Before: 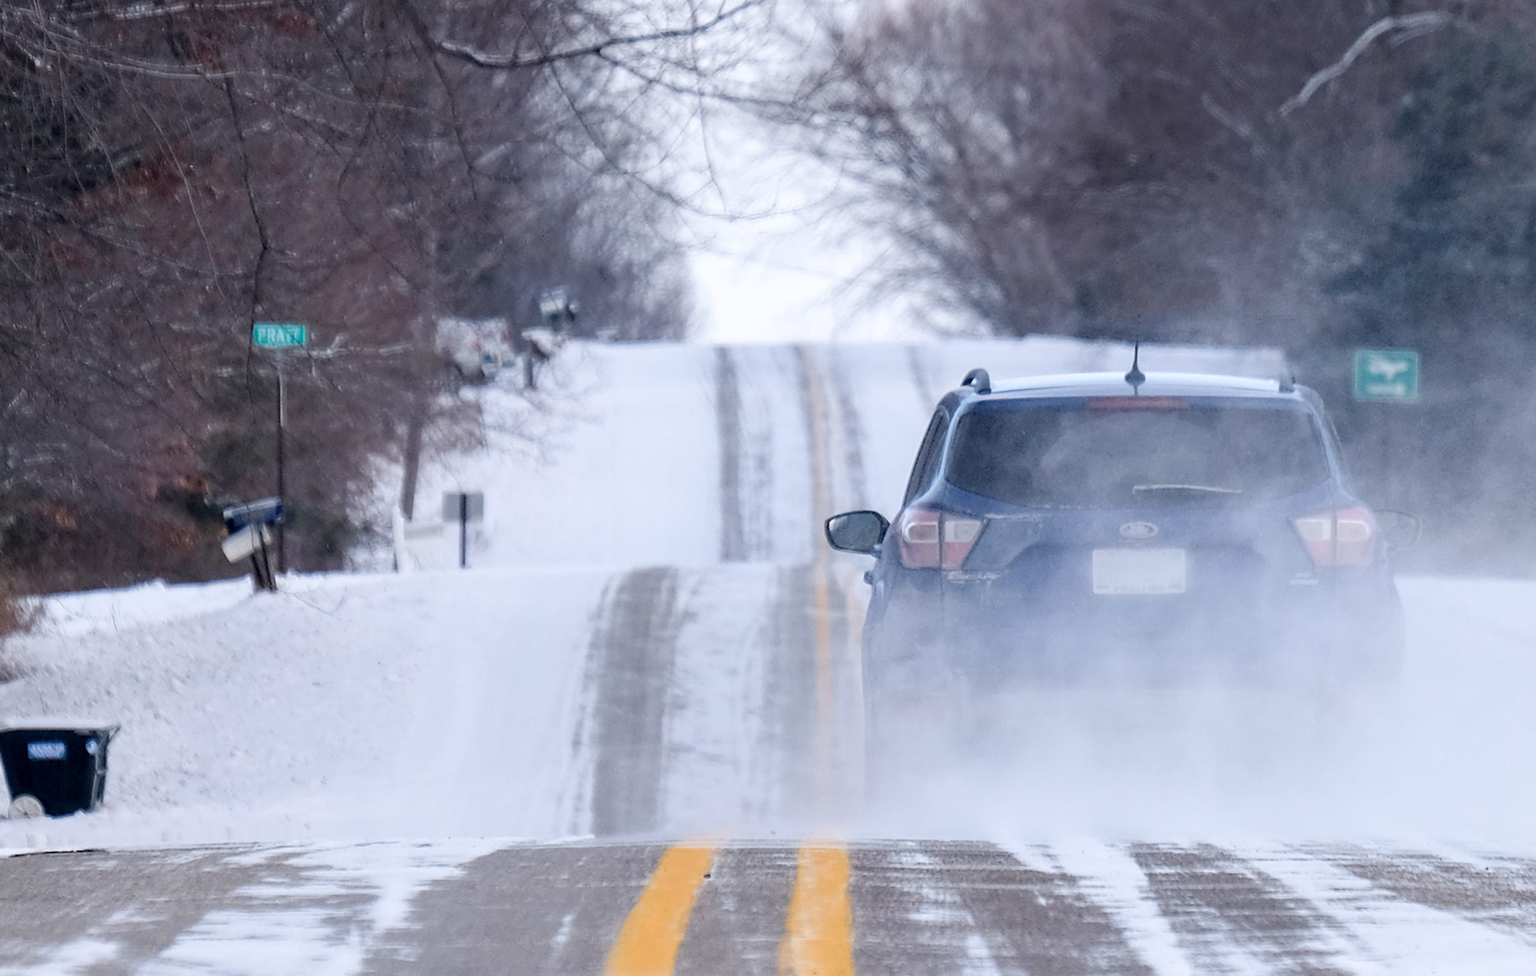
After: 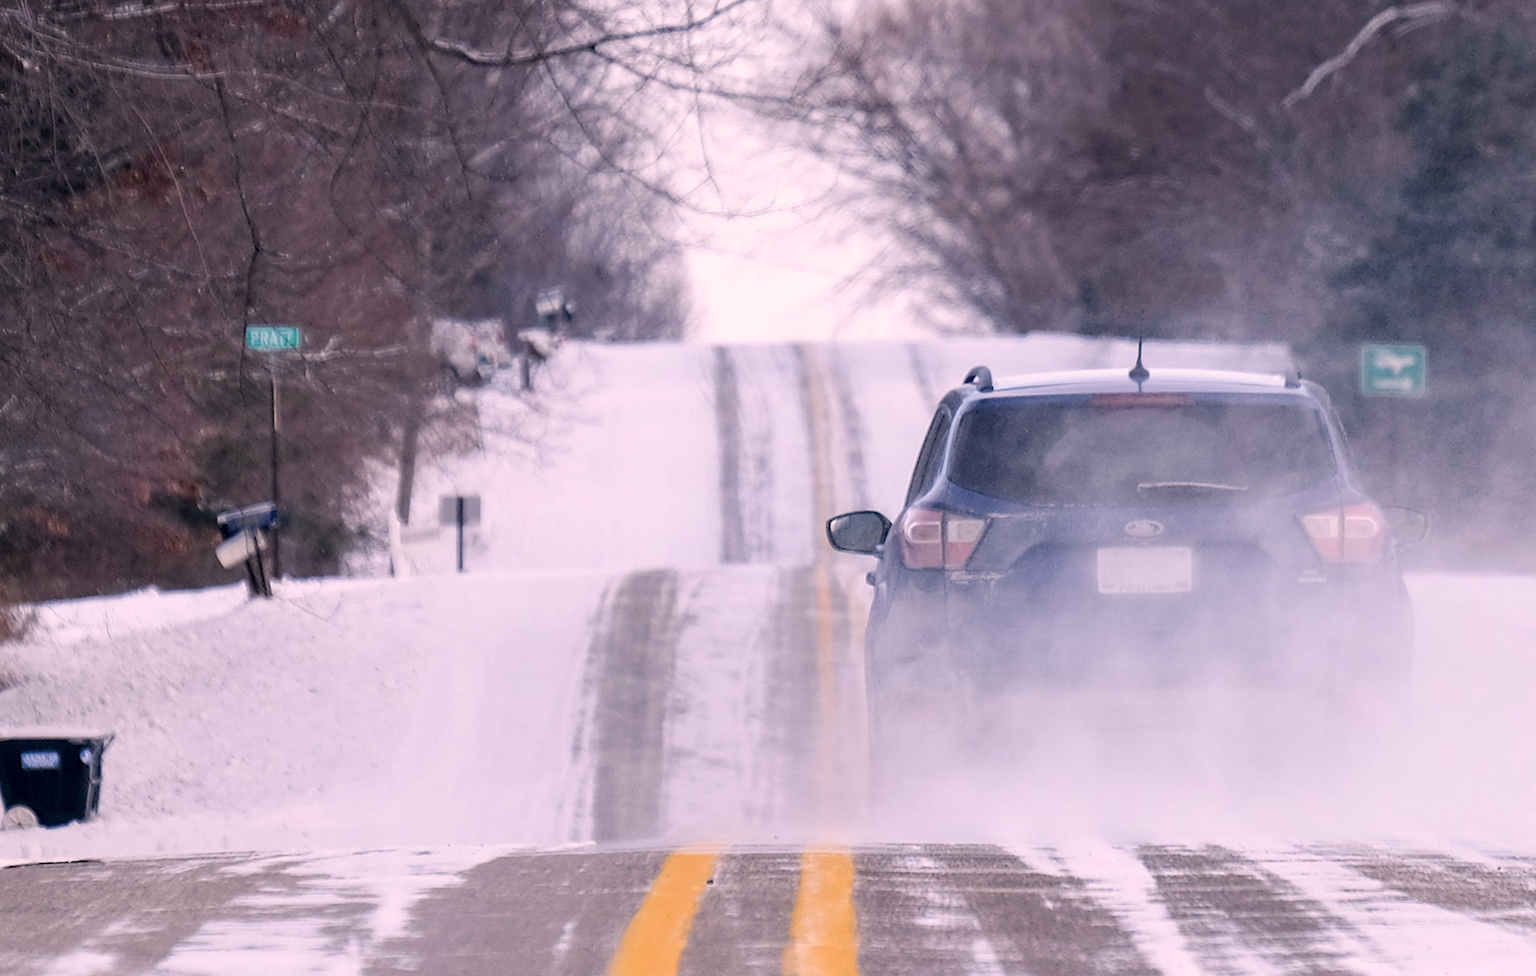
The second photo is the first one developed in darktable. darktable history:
color correction: highlights a* 12.23, highlights b* 5.41
rotate and perspective: rotation -0.45°, automatic cropping original format, crop left 0.008, crop right 0.992, crop top 0.012, crop bottom 0.988
